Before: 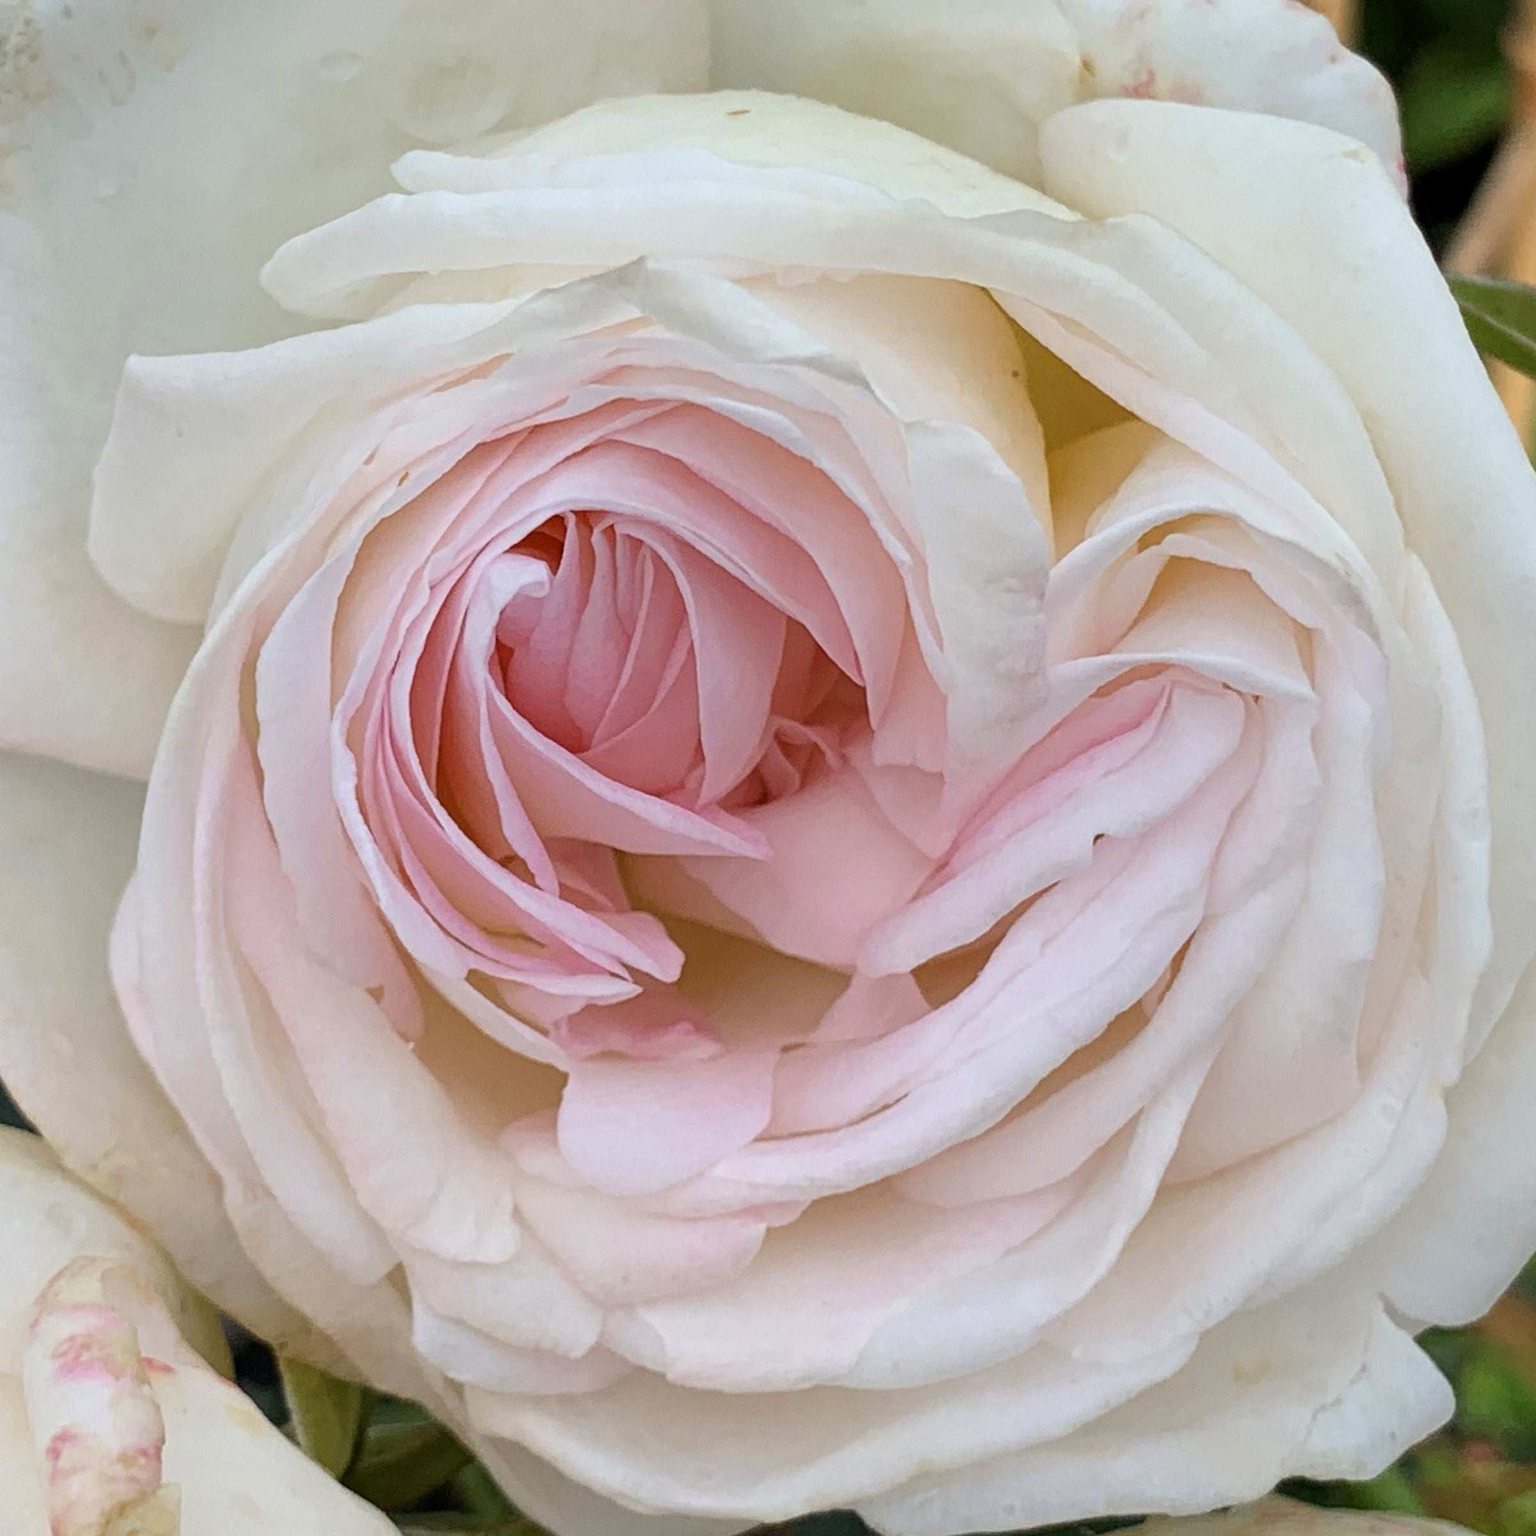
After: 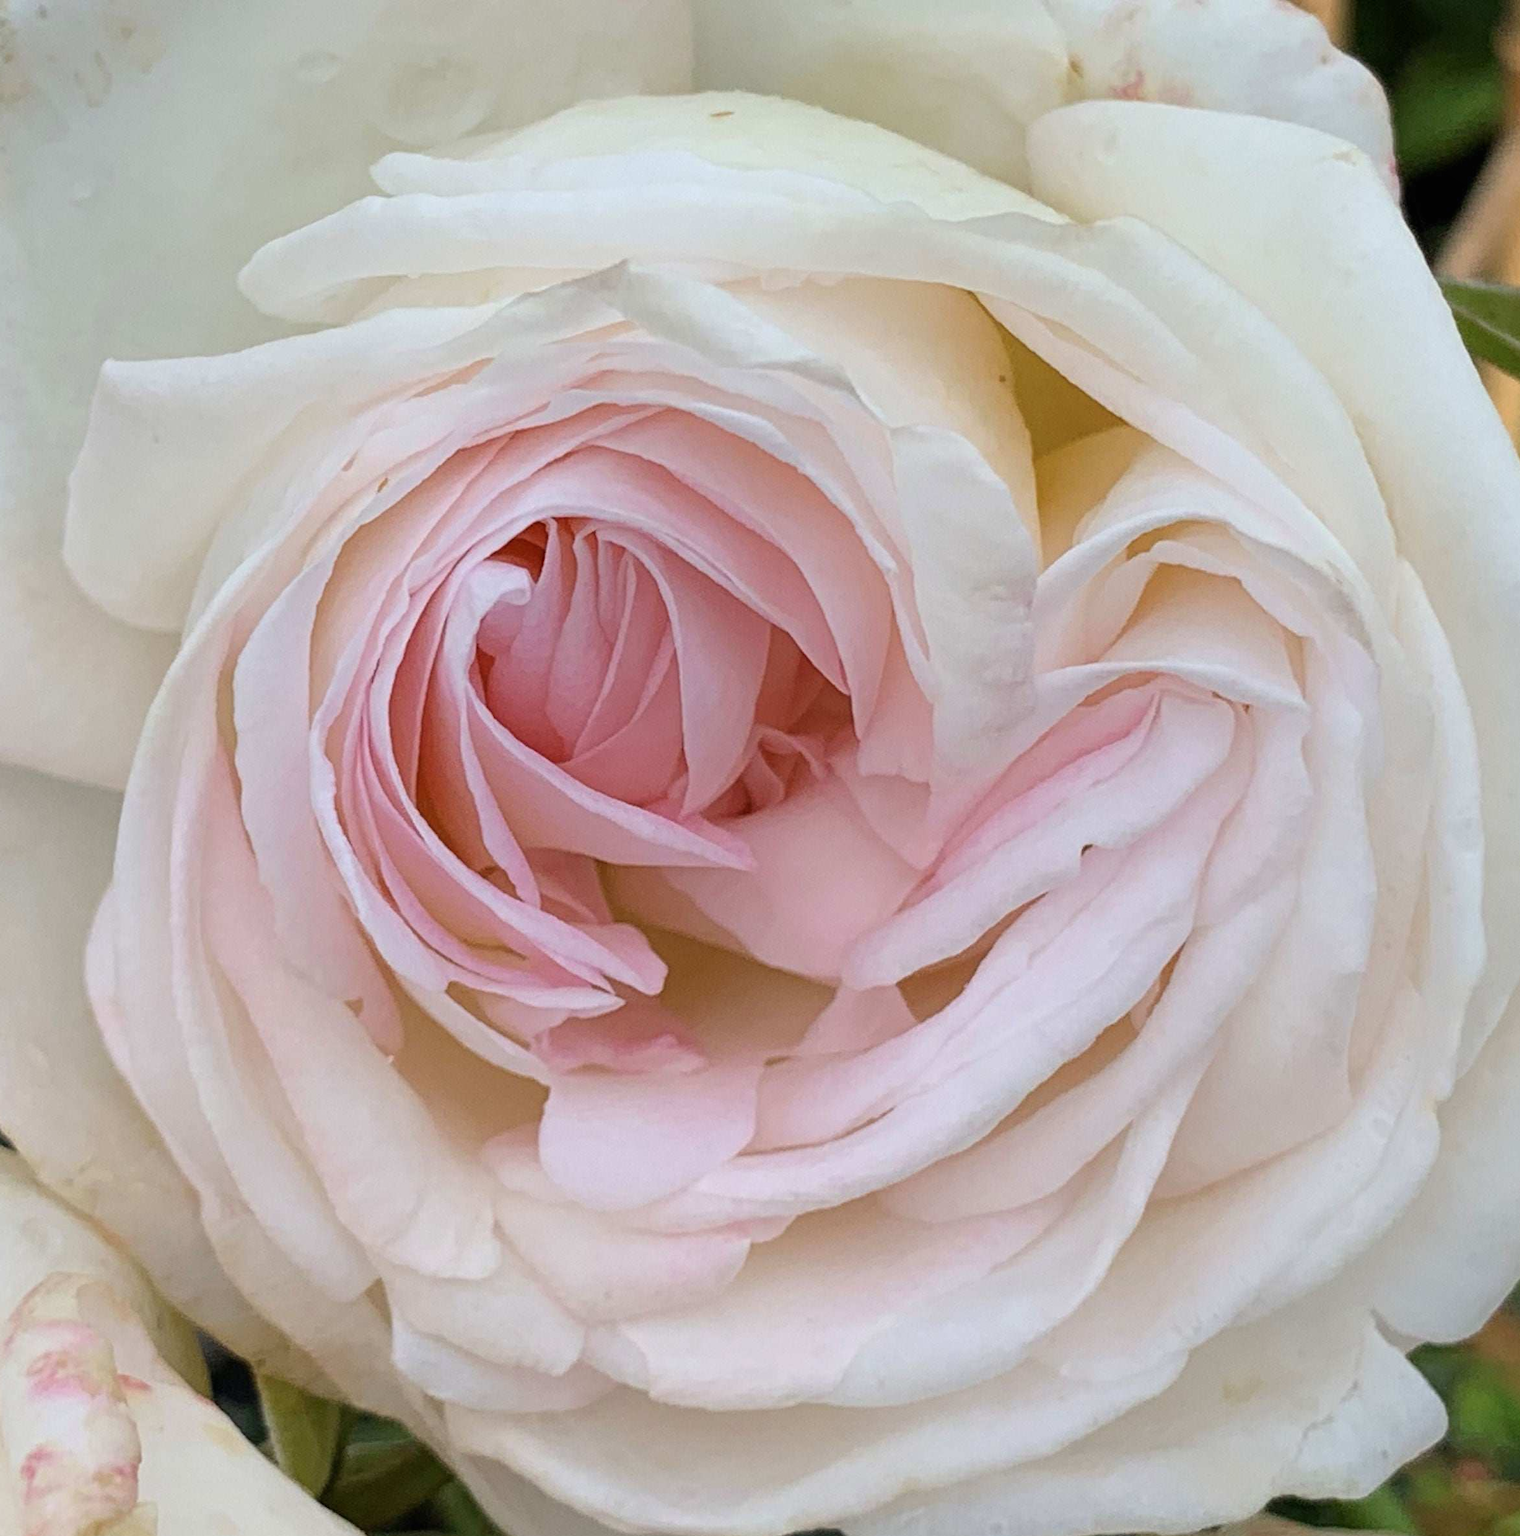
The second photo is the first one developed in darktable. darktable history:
crop and rotate: left 1.693%, right 0.54%, bottom 1.235%
local contrast: mode bilateral grid, contrast 99, coarseness 99, detail 90%, midtone range 0.2
